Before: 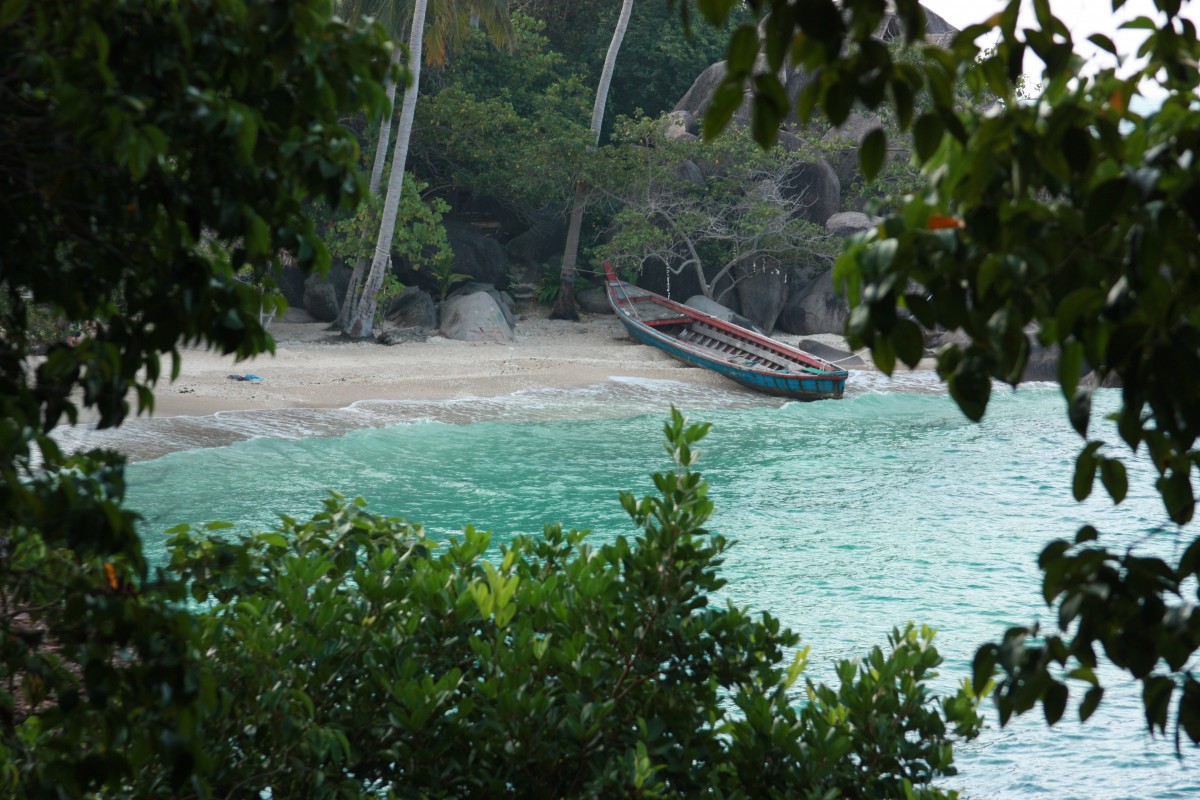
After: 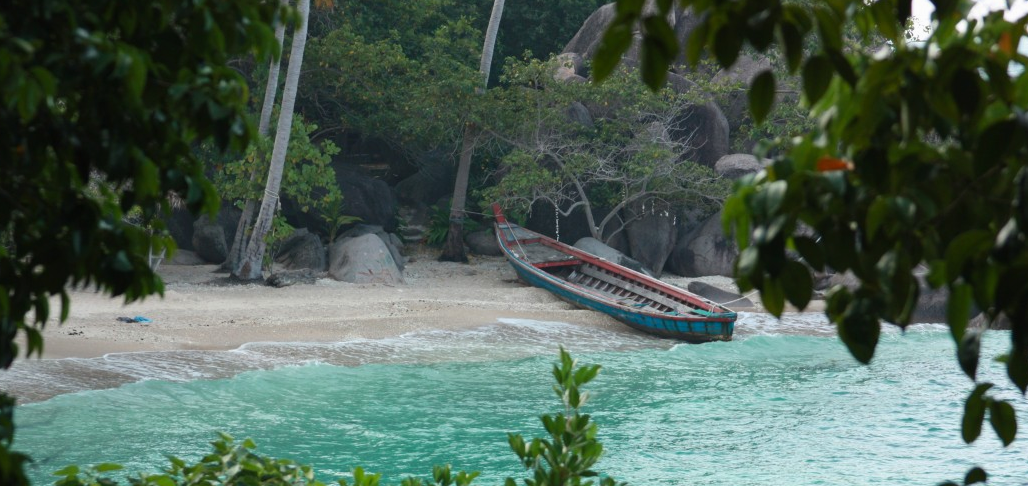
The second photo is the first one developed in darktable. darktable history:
crop and rotate: left 9.322%, top 7.336%, right 4.982%, bottom 31.849%
contrast brightness saturation: contrast -0.02, brightness -0.007, saturation 0.042
